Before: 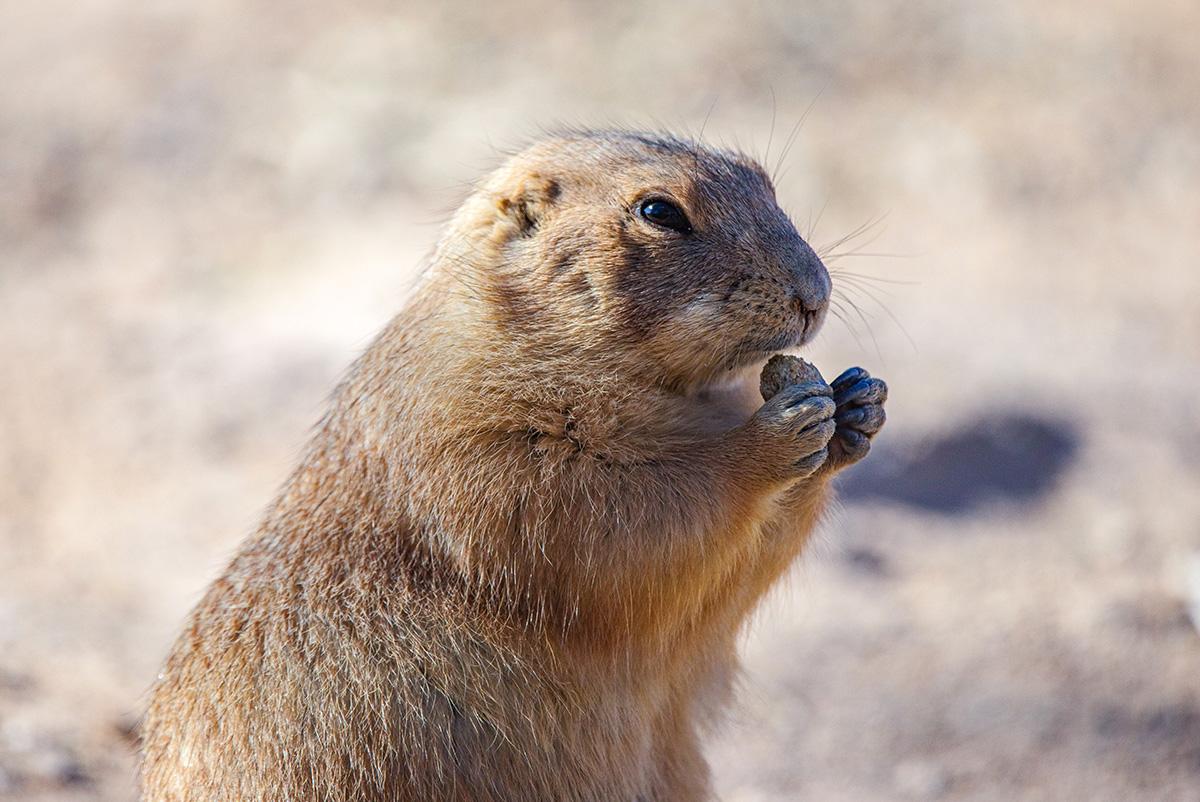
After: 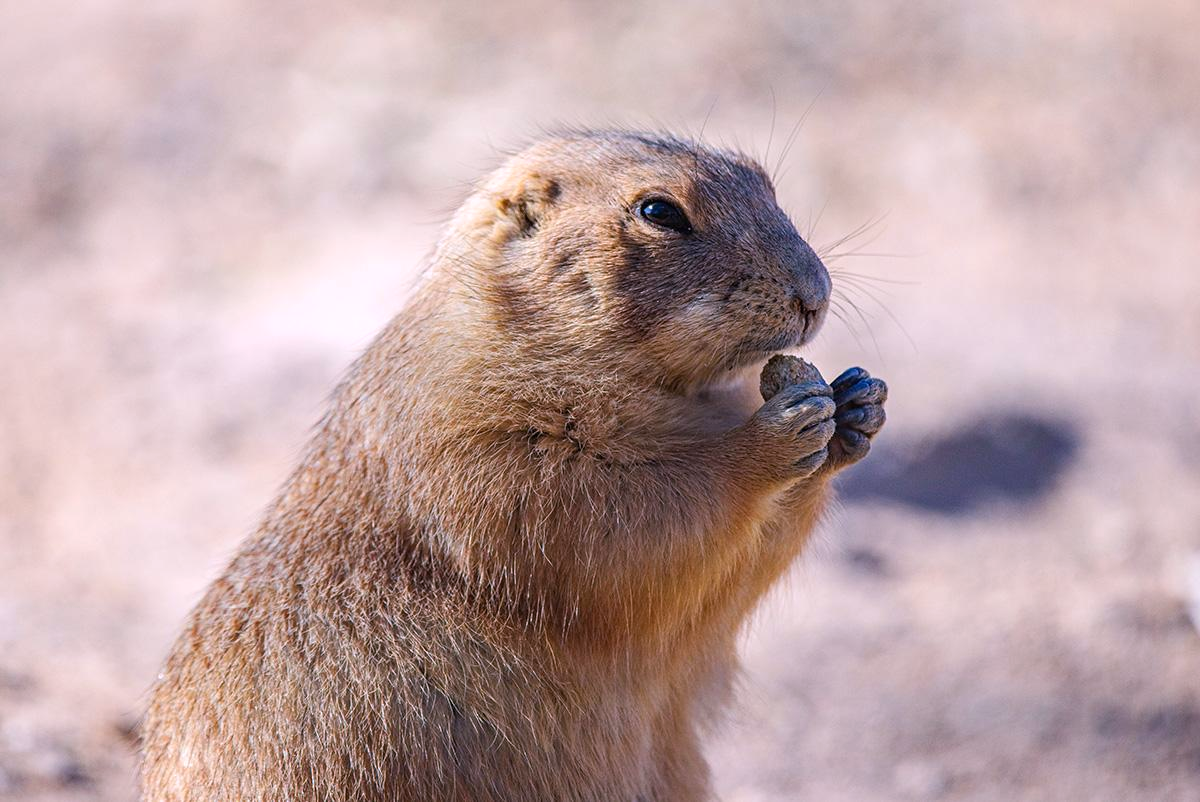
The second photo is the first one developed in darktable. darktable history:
exposure: exposure -0.048 EV, compensate highlight preservation false
white balance: red 1.05, blue 1.072
